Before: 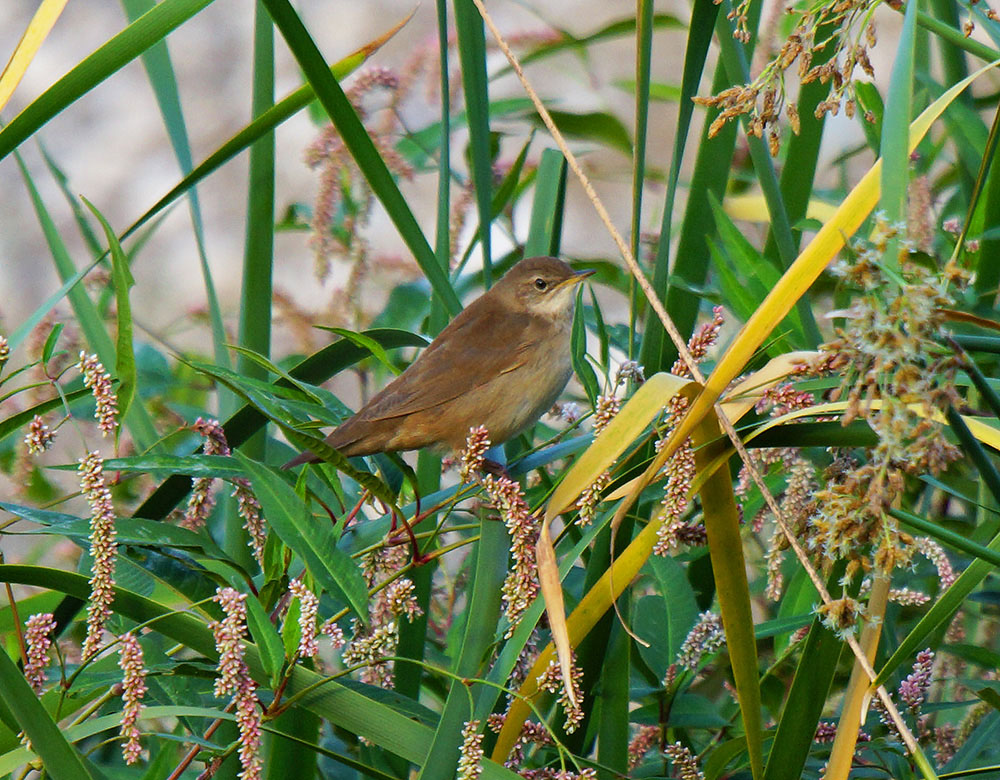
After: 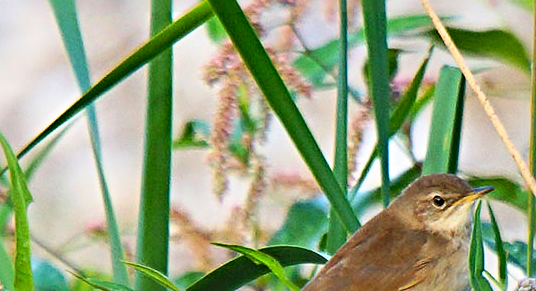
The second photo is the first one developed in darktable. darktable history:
contrast brightness saturation: contrast 0.195, brightness 0.167, saturation 0.229
crop: left 10.214%, top 10.647%, right 36.091%, bottom 51.974%
sharpen: radius 4.892
